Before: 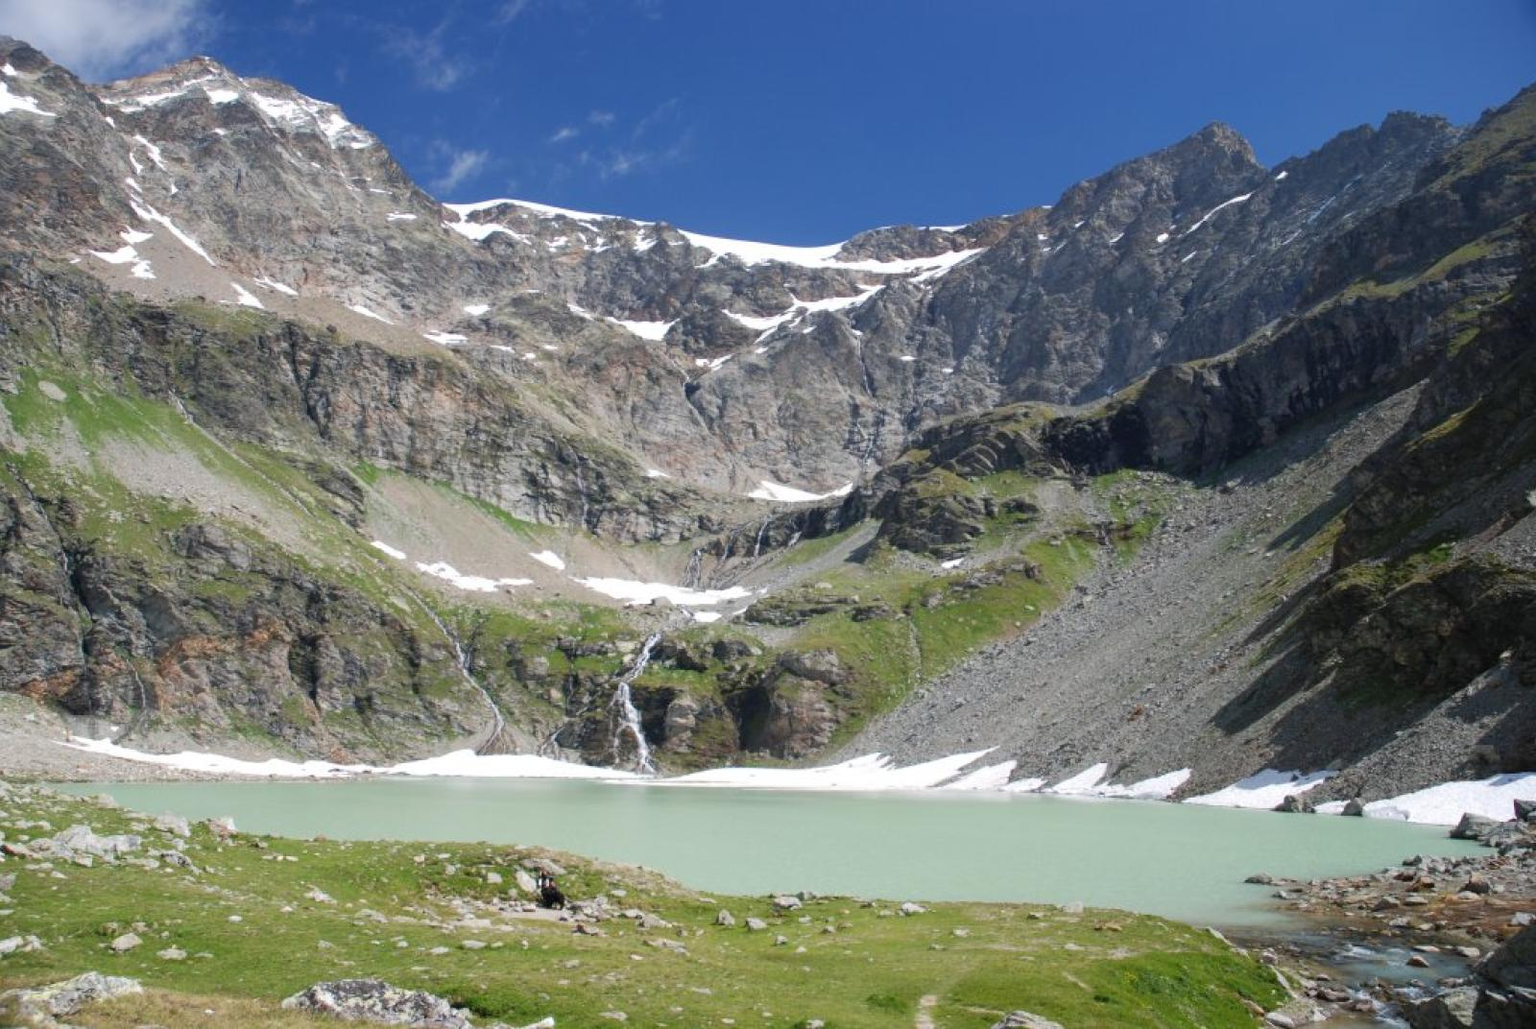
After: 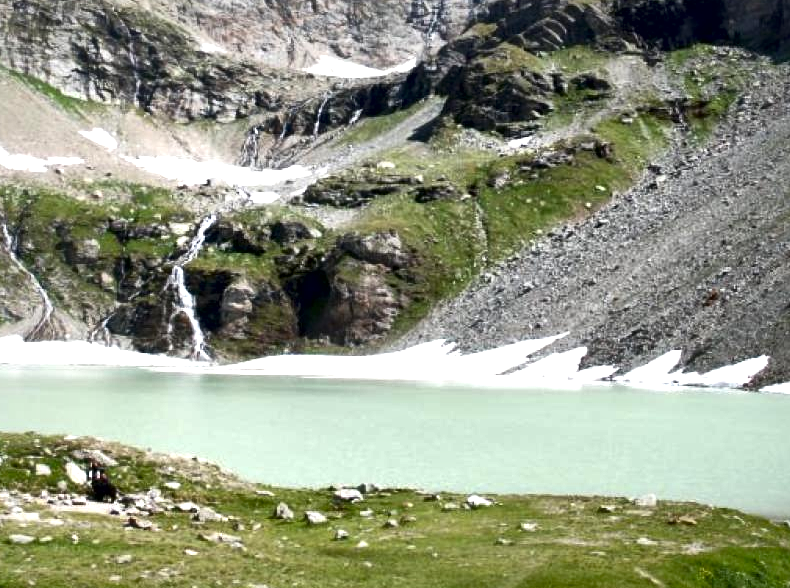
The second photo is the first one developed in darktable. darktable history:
local contrast: mode bilateral grid, contrast 43, coarseness 69, detail 213%, midtone range 0.2
color balance rgb: perceptual saturation grading › global saturation 0.653%, perceptual saturation grading › highlights -19.979%, perceptual saturation grading › shadows 20.562%, perceptual brilliance grading › highlights 13.9%, perceptual brilliance grading › shadows -18.803%, global vibrance 20%
crop: left 29.547%, top 41.554%, right 21.069%, bottom 3.503%
